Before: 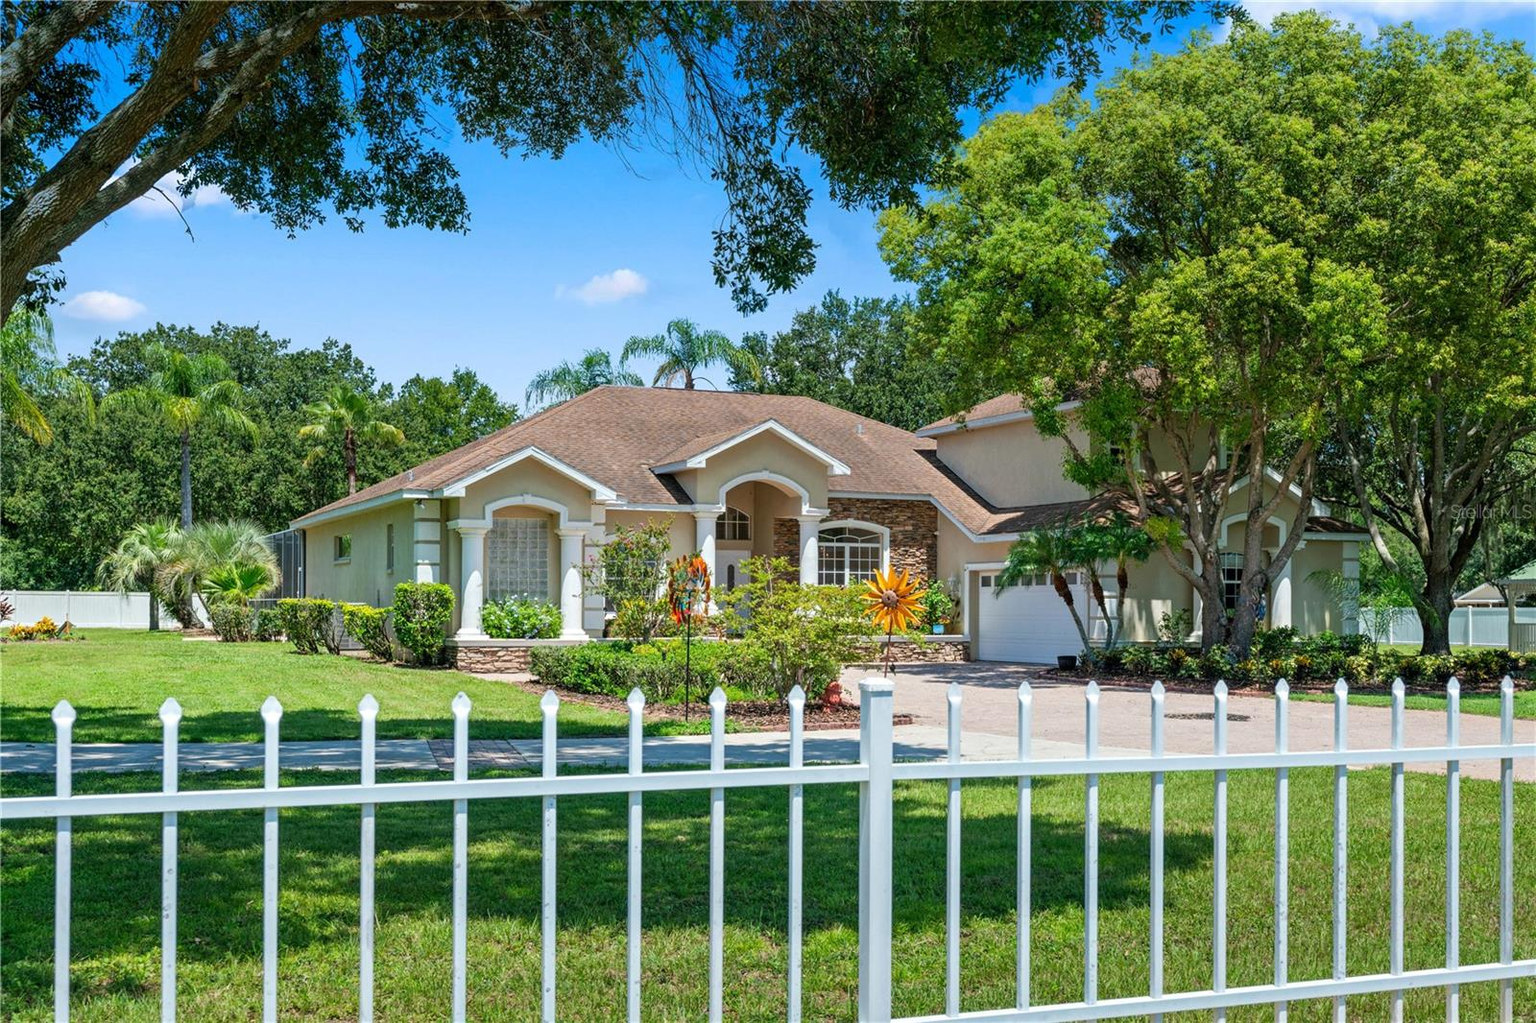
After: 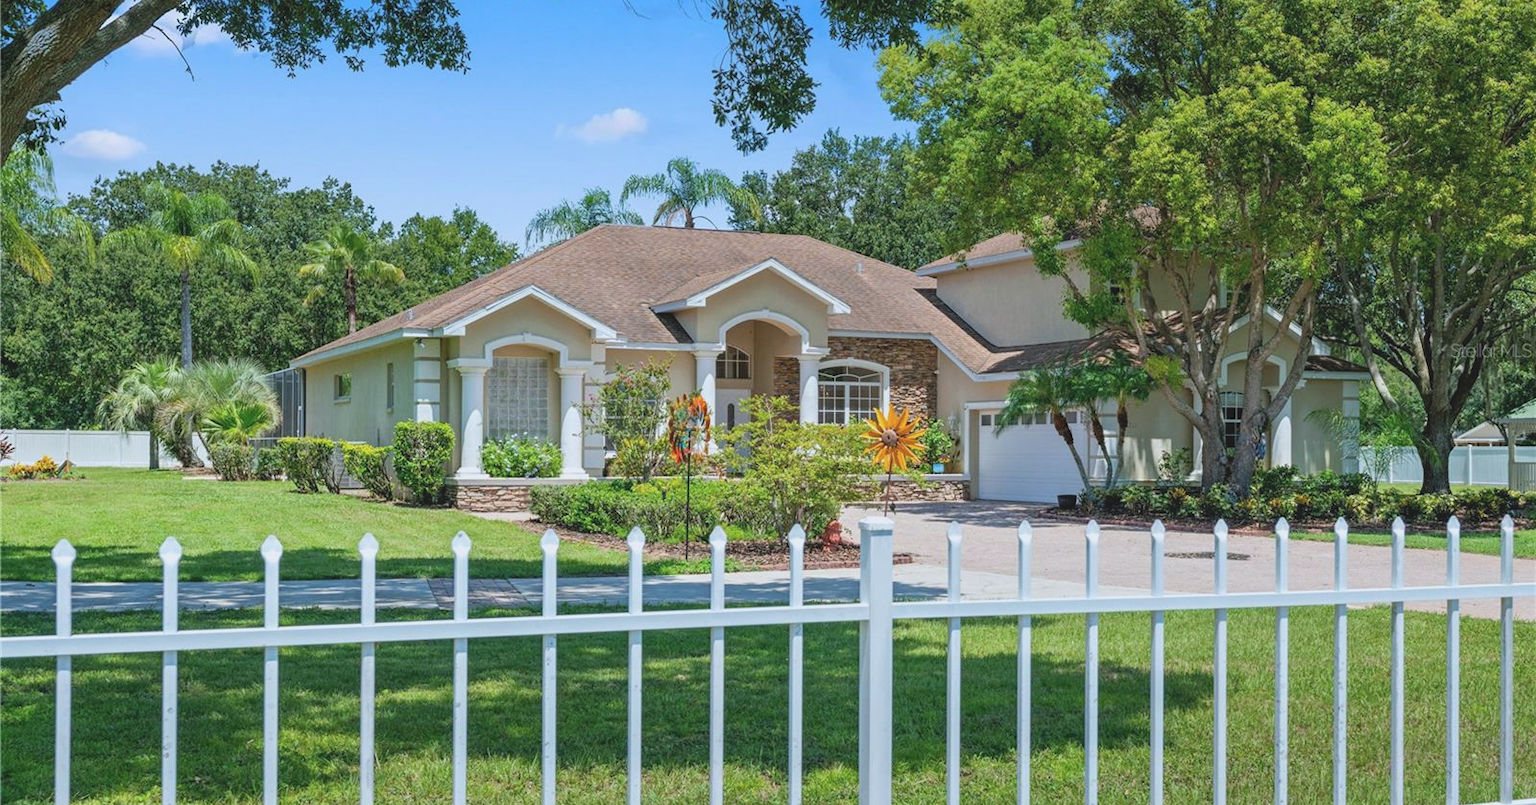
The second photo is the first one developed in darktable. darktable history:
white balance: red 0.974, blue 1.044
crop and rotate: top 15.774%, bottom 5.506%
contrast brightness saturation: contrast -0.15, brightness 0.05, saturation -0.12
